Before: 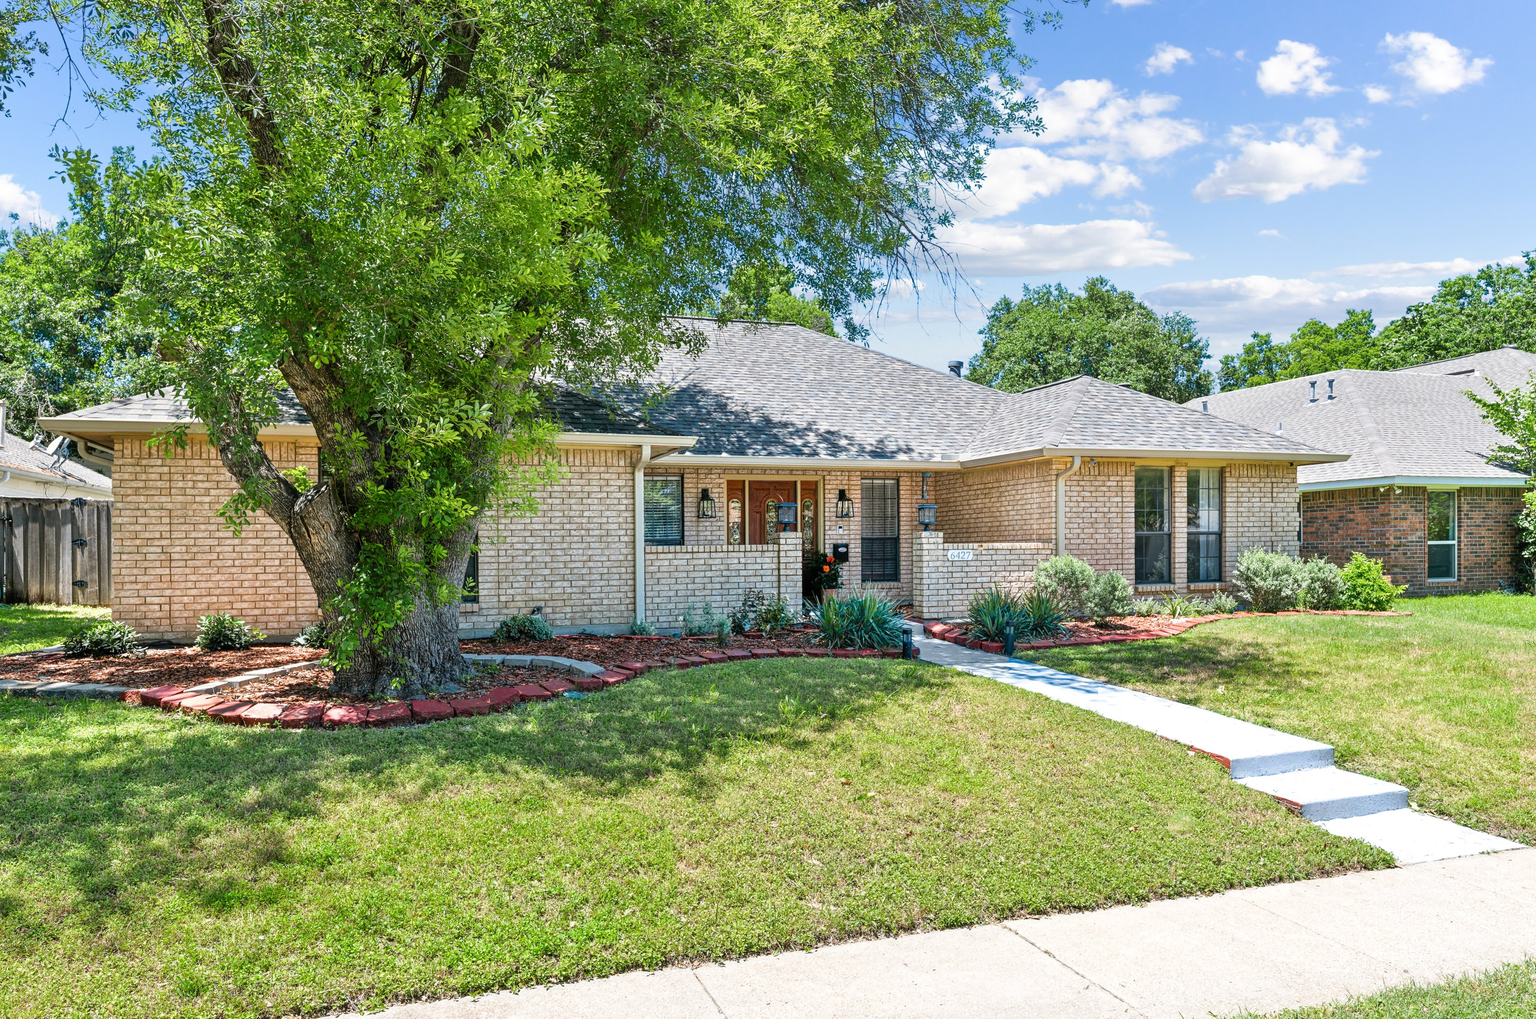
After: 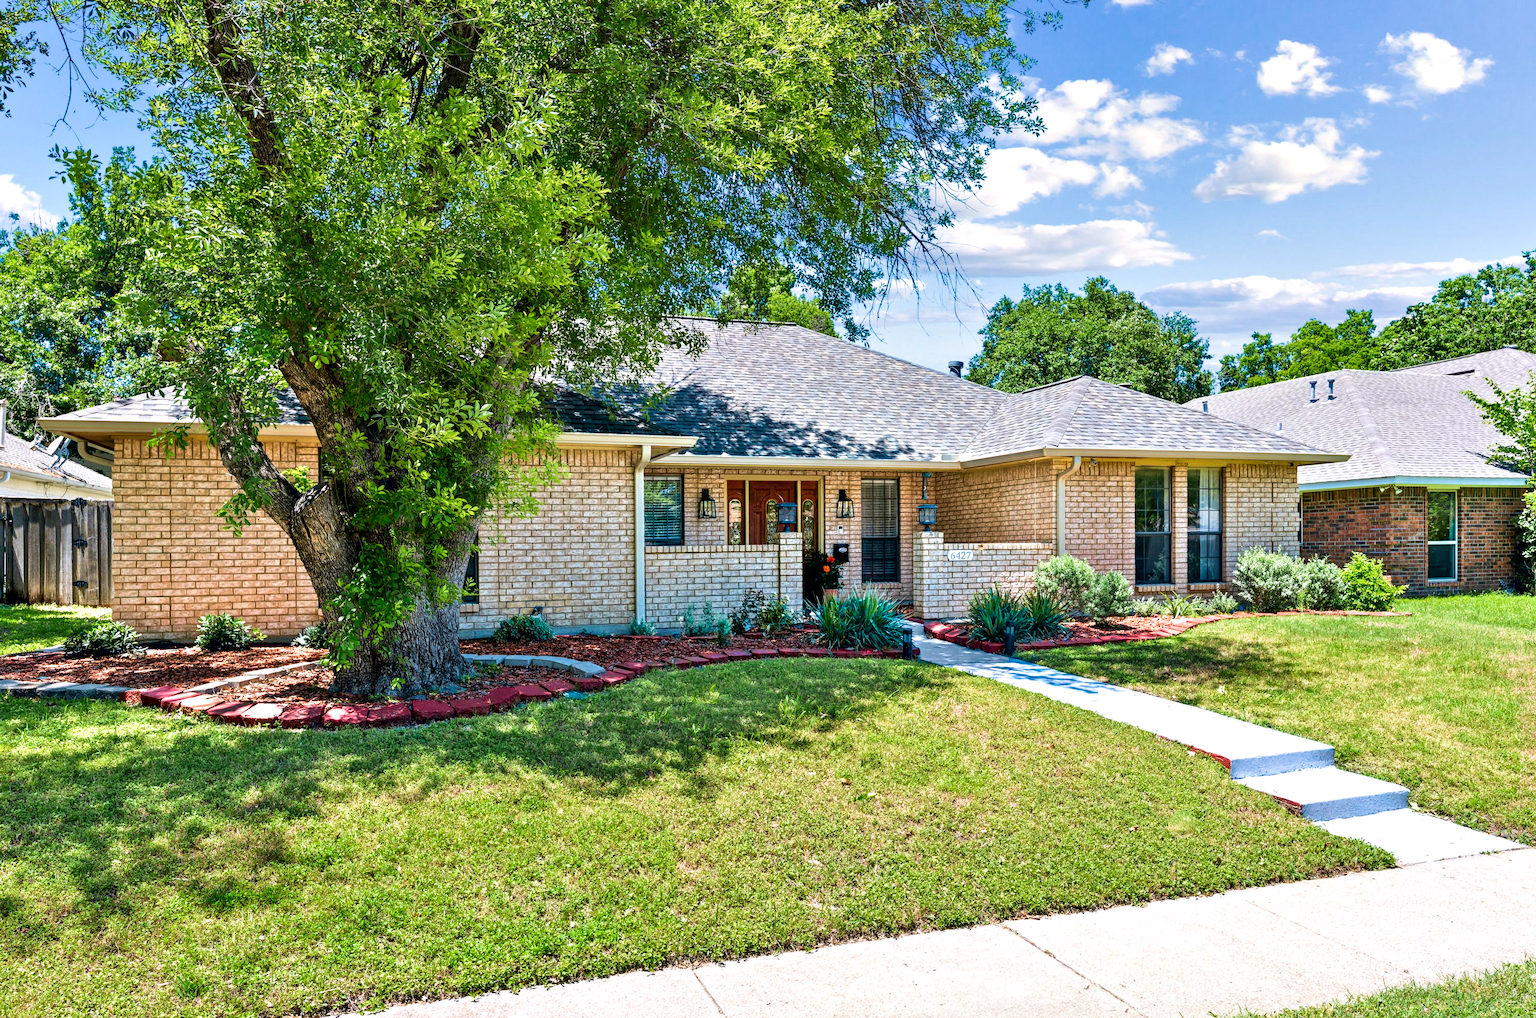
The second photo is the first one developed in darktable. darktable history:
velvia: strength 44.81%
tone equalizer: edges refinement/feathering 500, mask exposure compensation -1.57 EV, preserve details no
contrast brightness saturation: contrast 0.029, brightness -0.035
contrast equalizer: octaves 7, y [[0.528, 0.548, 0.563, 0.562, 0.546, 0.526], [0.55 ×6], [0 ×6], [0 ×6], [0 ×6]]
